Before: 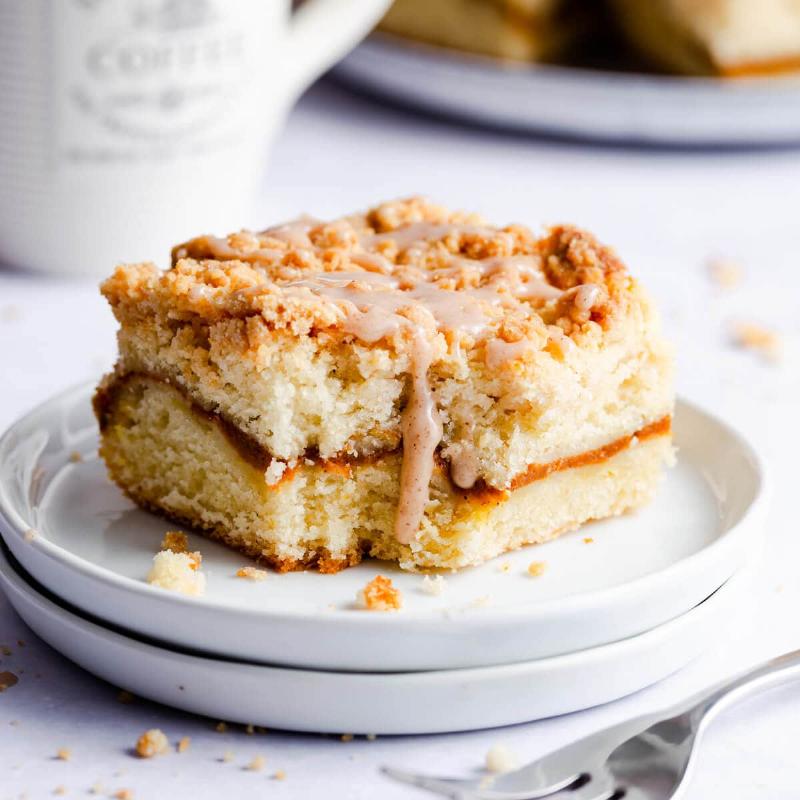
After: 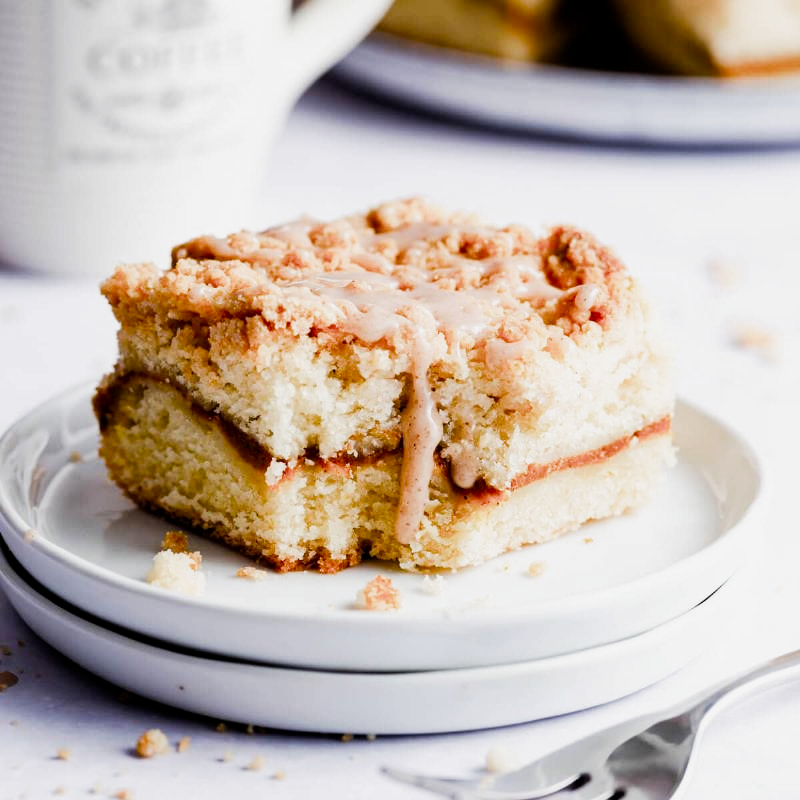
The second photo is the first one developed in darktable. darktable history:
filmic rgb: middle gray luminance 21.81%, black relative exposure -14 EV, white relative exposure 2.97 EV, target black luminance 0%, hardness 8.76, latitude 59.84%, contrast 1.213, highlights saturation mix 6%, shadows ↔ highlights balance 41.87%, color science v4 (2020)
